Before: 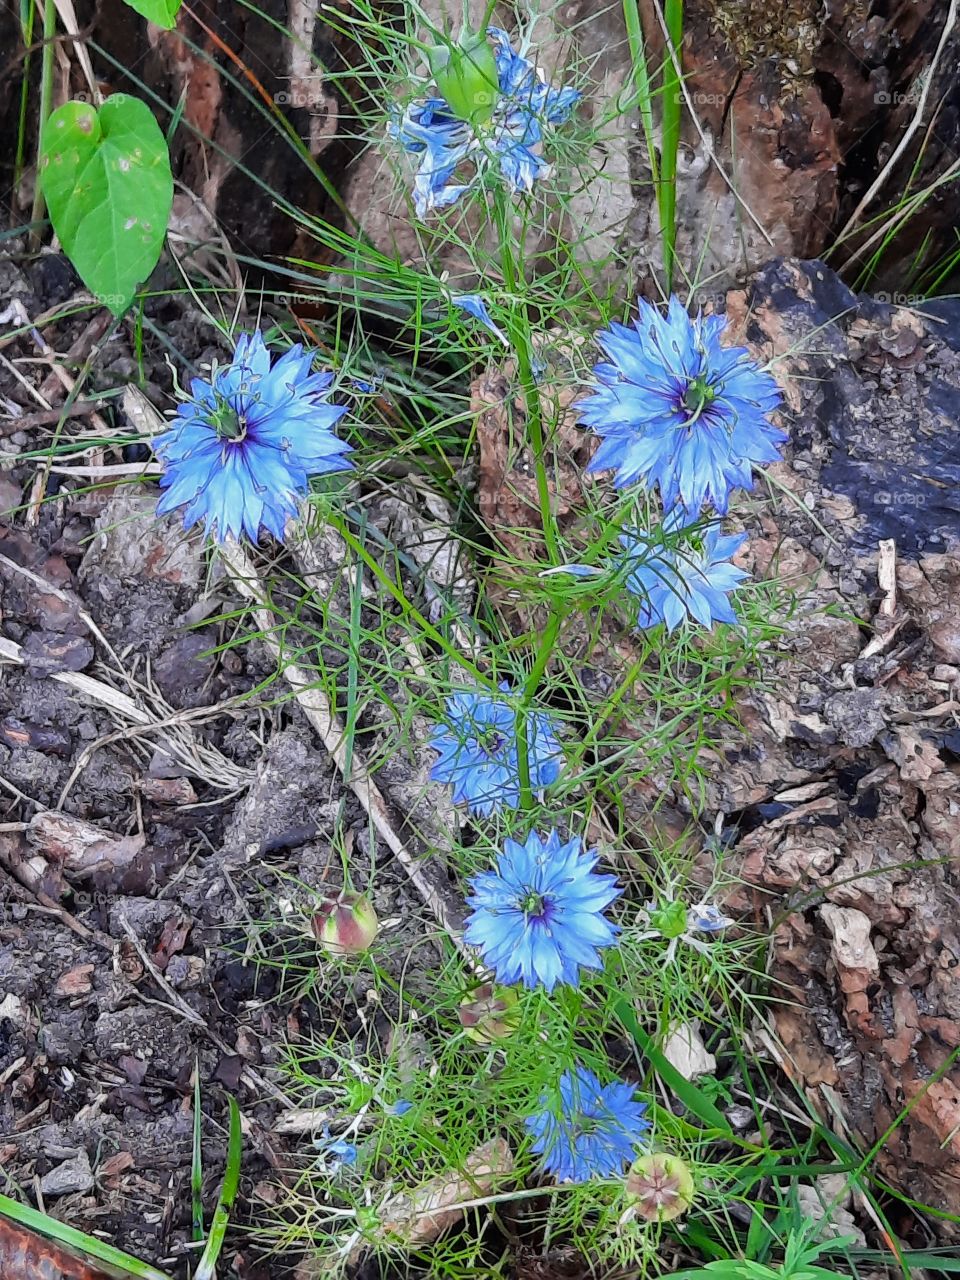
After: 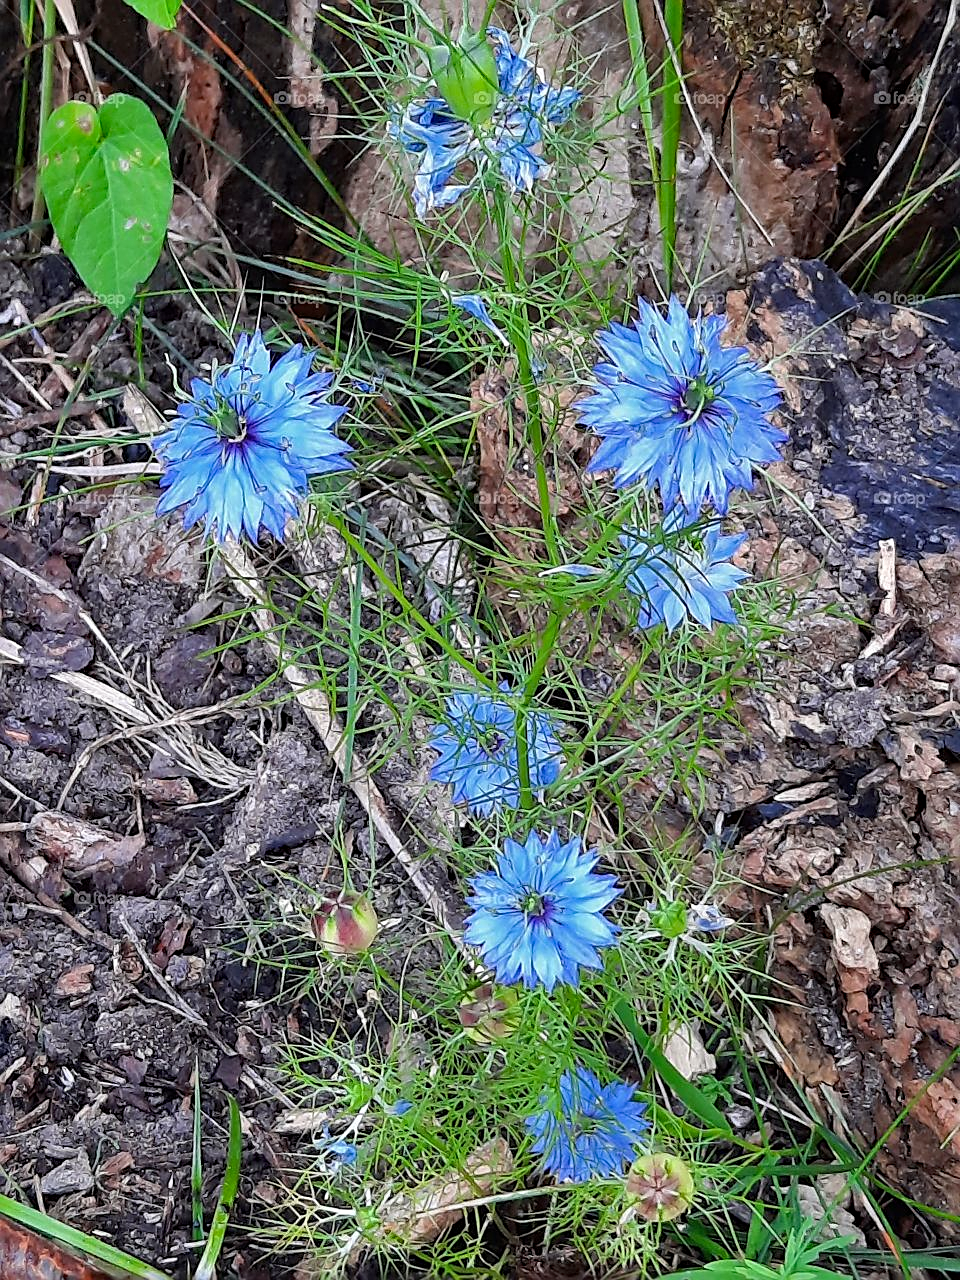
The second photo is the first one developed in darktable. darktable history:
sharpen: on, module defaults
haze removal: strength 0.291, distance 0.246, compatibility mode true, adaptive false
